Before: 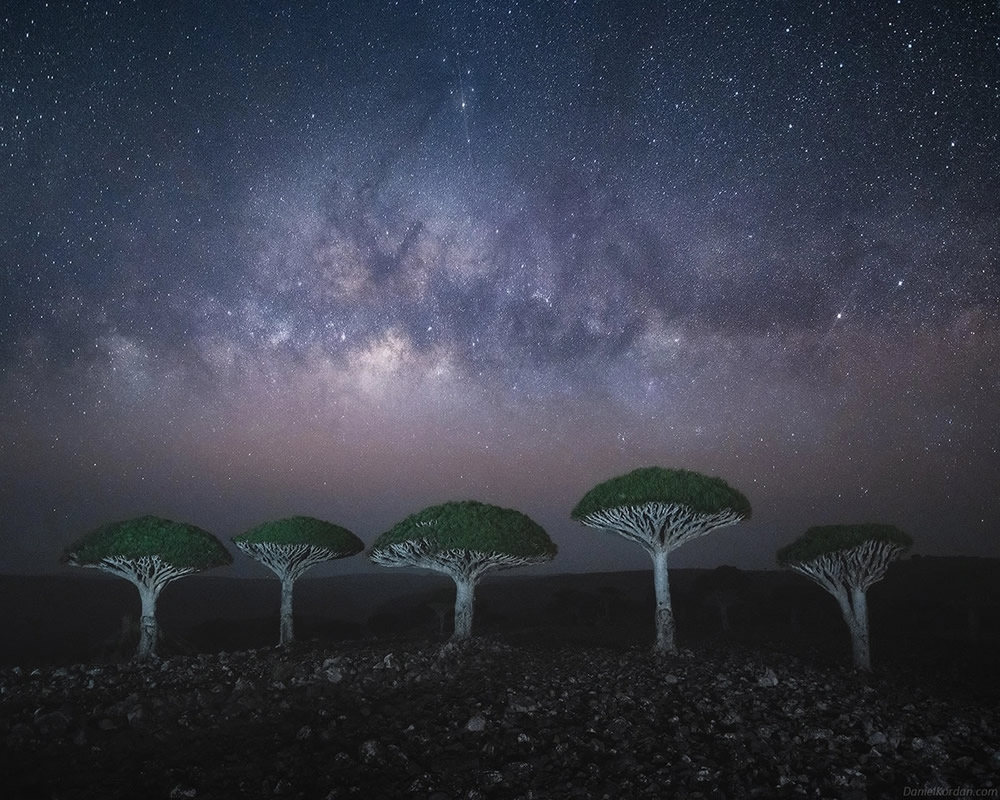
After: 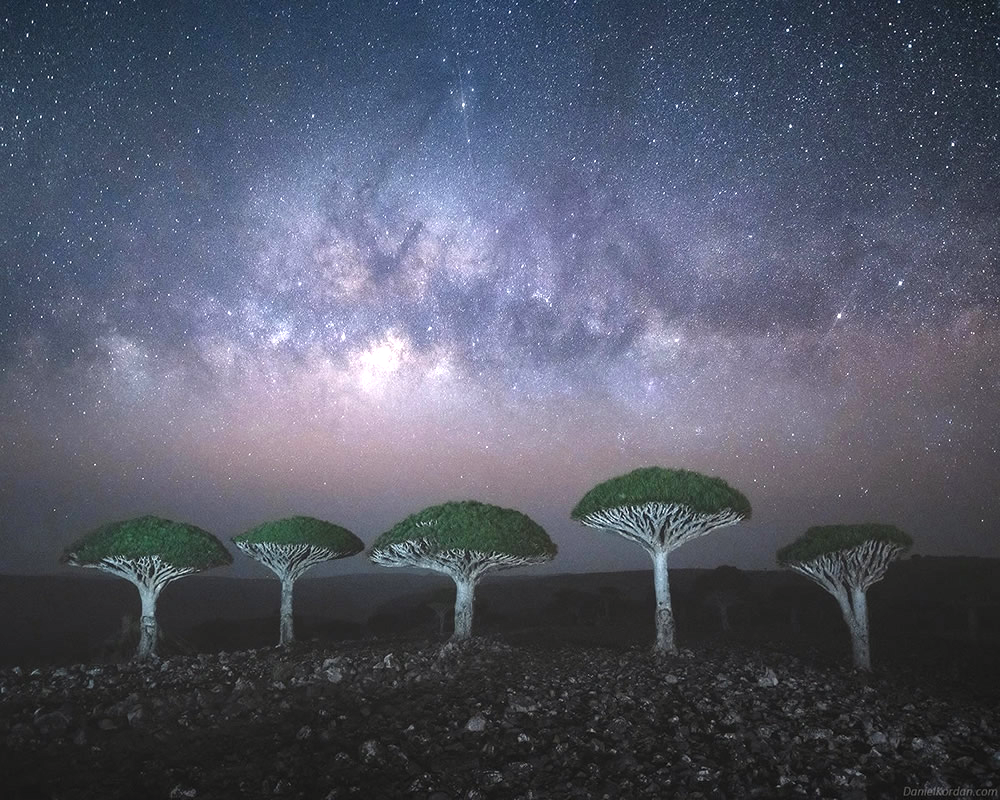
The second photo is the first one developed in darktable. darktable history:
color calibration: x 0.342, y 0.356, temperature 5122 K
exposure: black level correction 0, exposure 1.1 EV, compensate exposure bias true, compensate highlight preservation false
